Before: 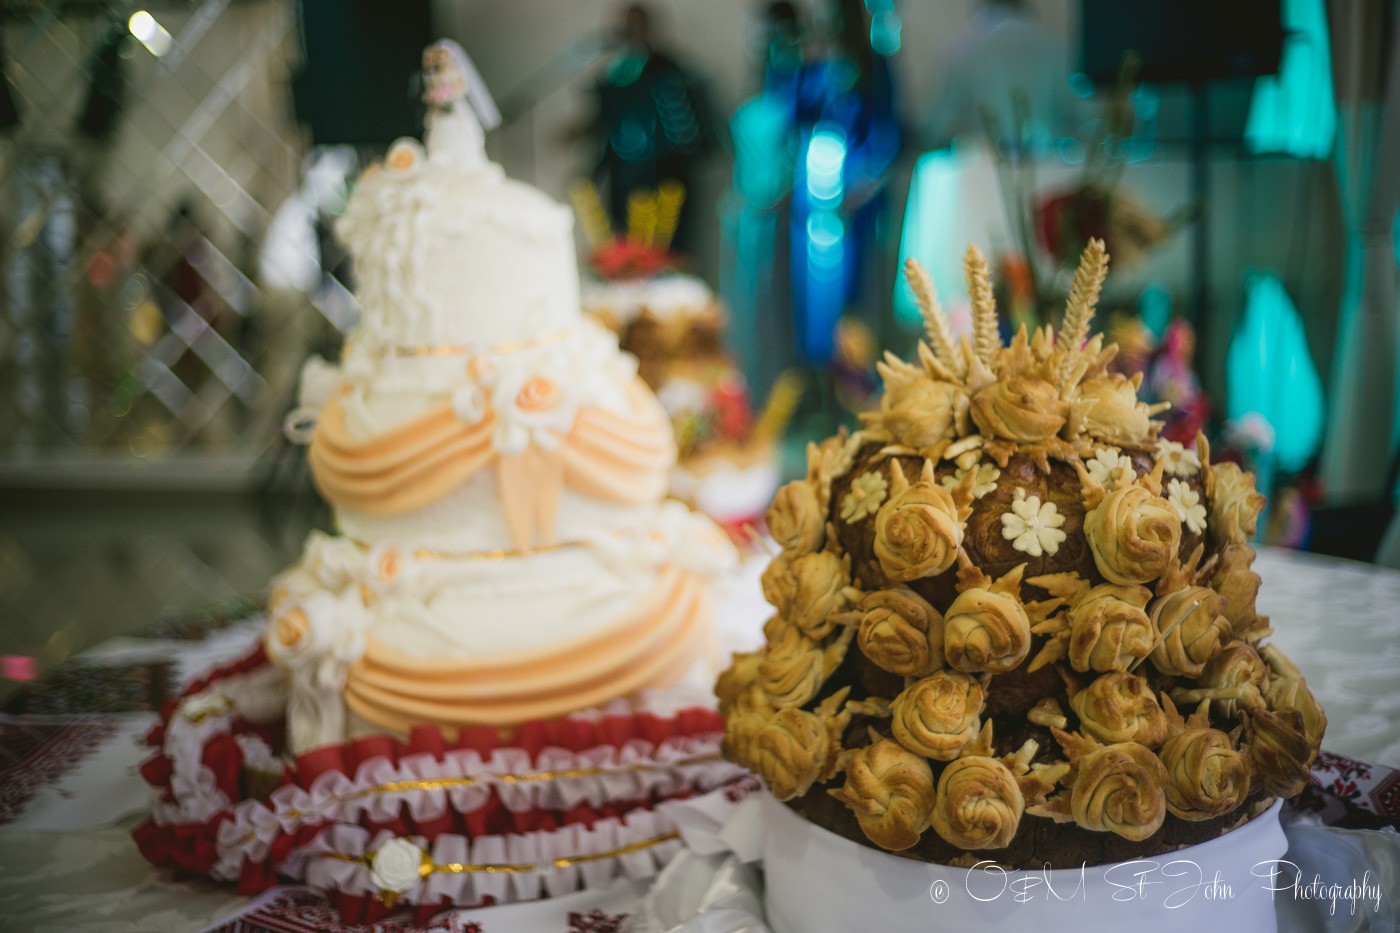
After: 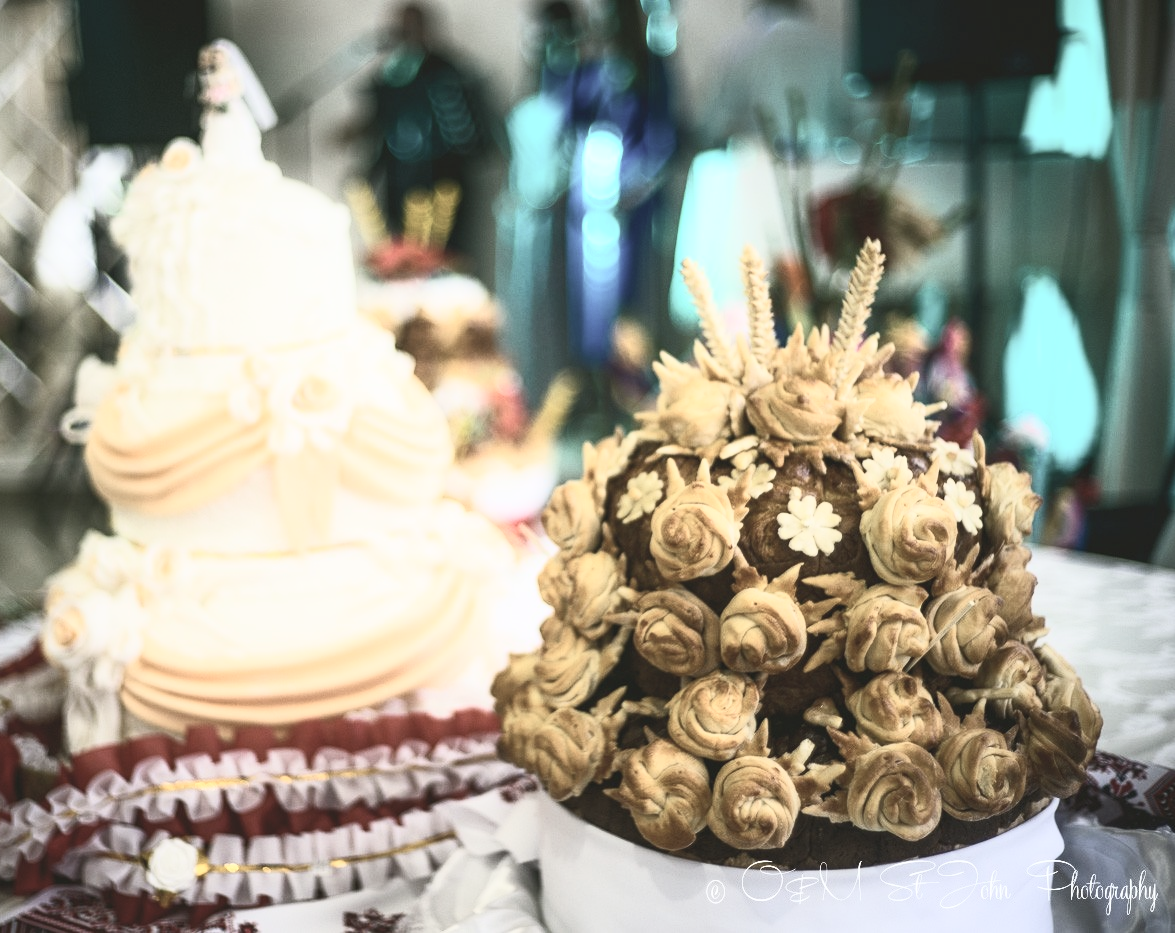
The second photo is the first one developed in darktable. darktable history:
crop: left 16.036%
contrast brightness saturation: contrast 0.559, brightness 0.573, saturation -0.333
